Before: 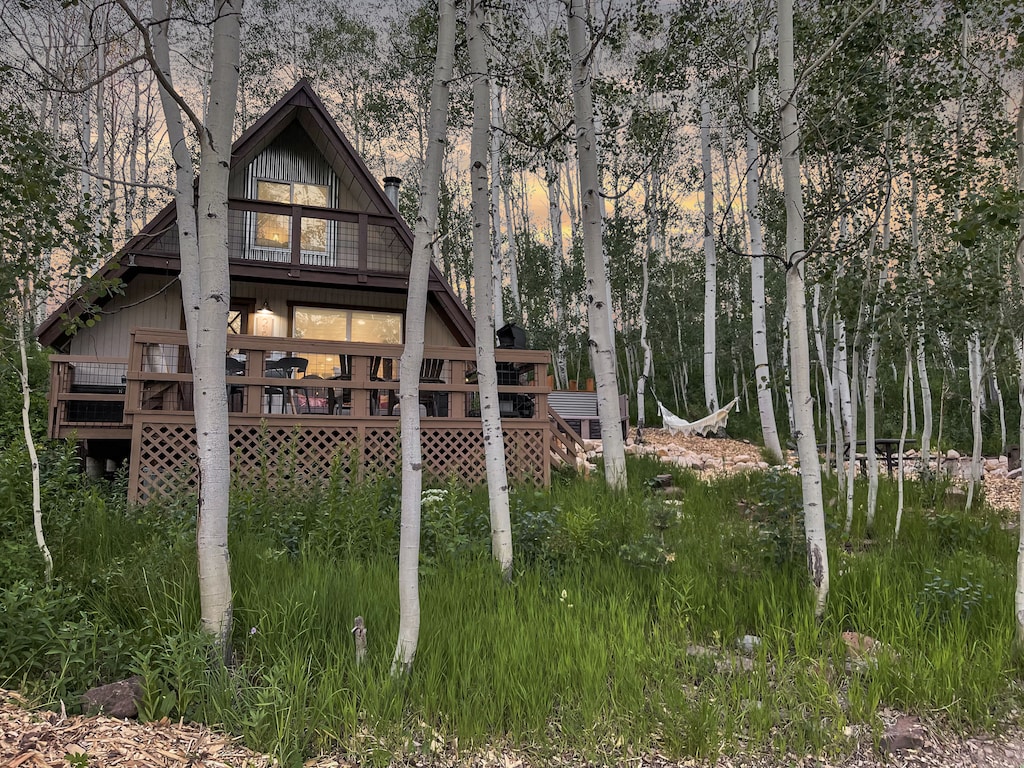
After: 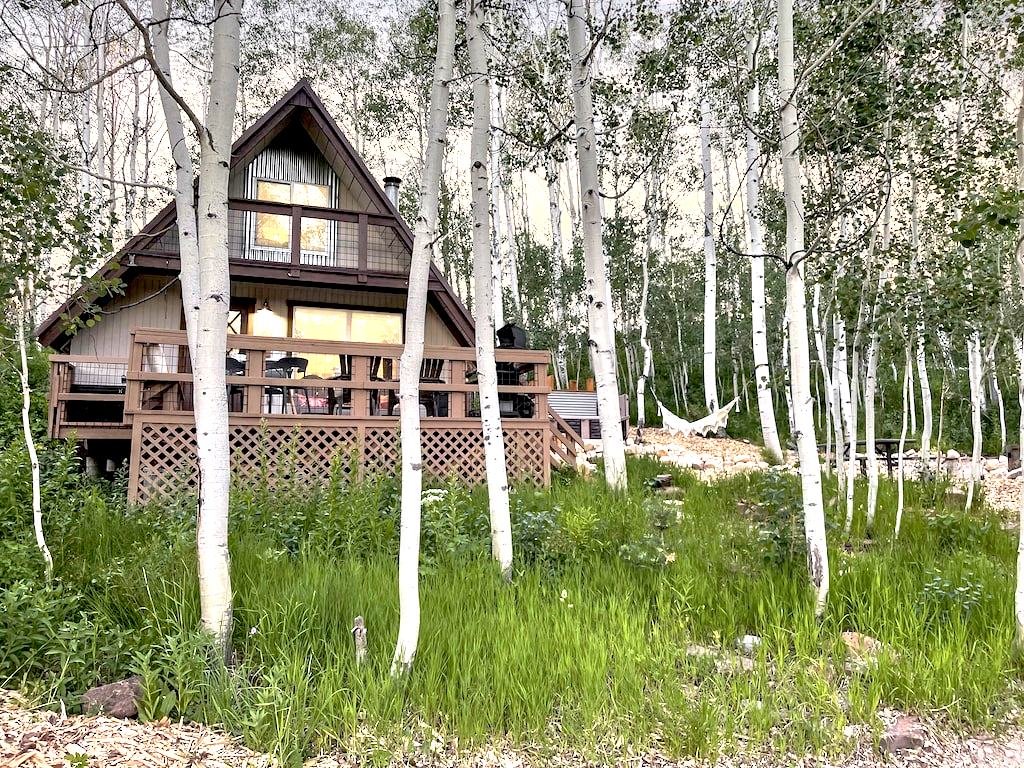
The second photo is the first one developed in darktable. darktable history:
shadows and highlights: shadows -10, white point adjustment 1.5, highlights 10
exposure: black level correction 0.009, exposure 1.425 EV, compensate highlight preservation false
